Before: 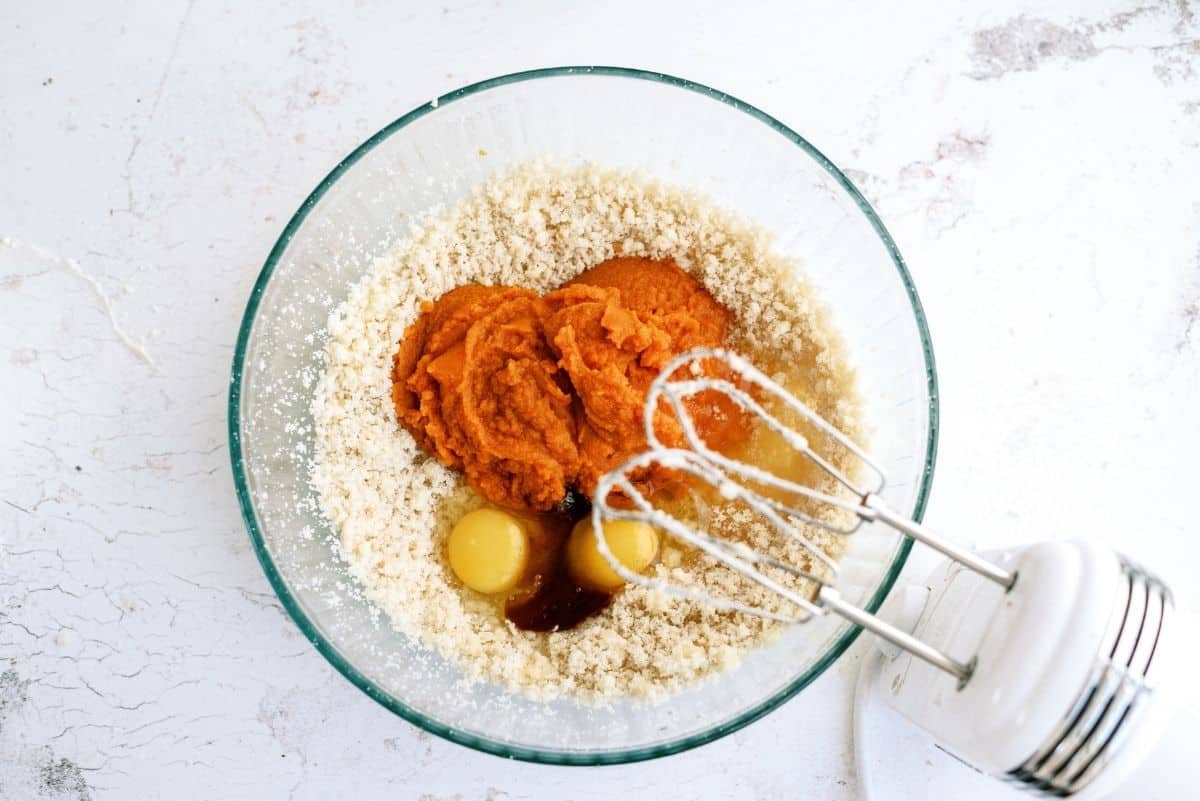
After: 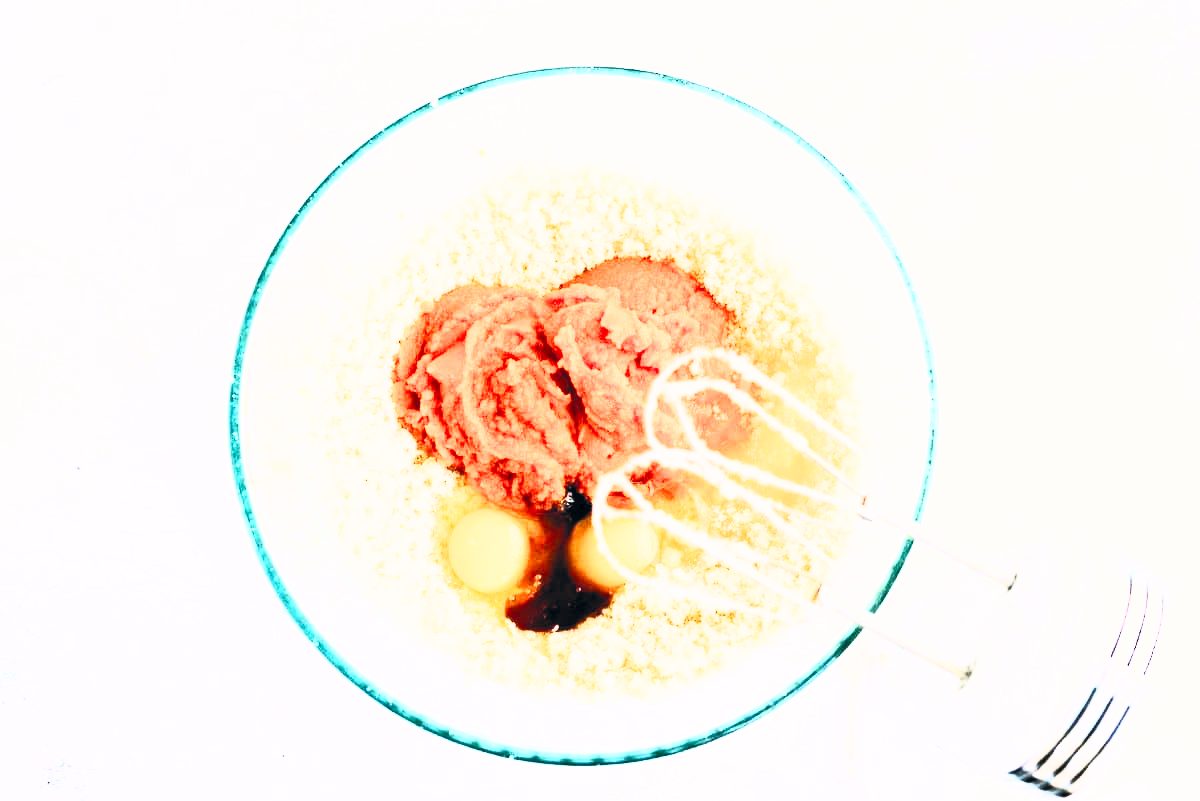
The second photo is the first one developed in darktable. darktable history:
color zones: curves: ch1 [(0, 0.679) (0.143, 0.647) (0.286, 0.261) (0.378, -0.011) (0.571, 0.396) (0.714, 0.399) (0.857, 0.406) (1, 0.679)], mix -95.45%
color correction: highlights a* 2.84, highlights b* 5.01, shadows a* -2.22, shadows b* -4.92, saturation 0.798
color calibration: illuminant as shot in camera, x 0.358, y 0.373, temperature 4628.91 K
sharpen: radius 2.905, amount 0.871, threshold 47.34
exposure: black level correction 0.001, exposure 0.957 EV, compensate highlight preservation false
contrast brightness saturation: contrast 1, brightness 0.995, saturation 0.999
filmic rgb: black relative exposure -4.83 EV, white relative exposure 4.06 EV, threshold 2.99 EV, hardness 2.83, add noise in highlights 0.002, color science v3 (2019), use custom middle-gray values true, contrast in highlights soft, enable highlight reconstruction true
